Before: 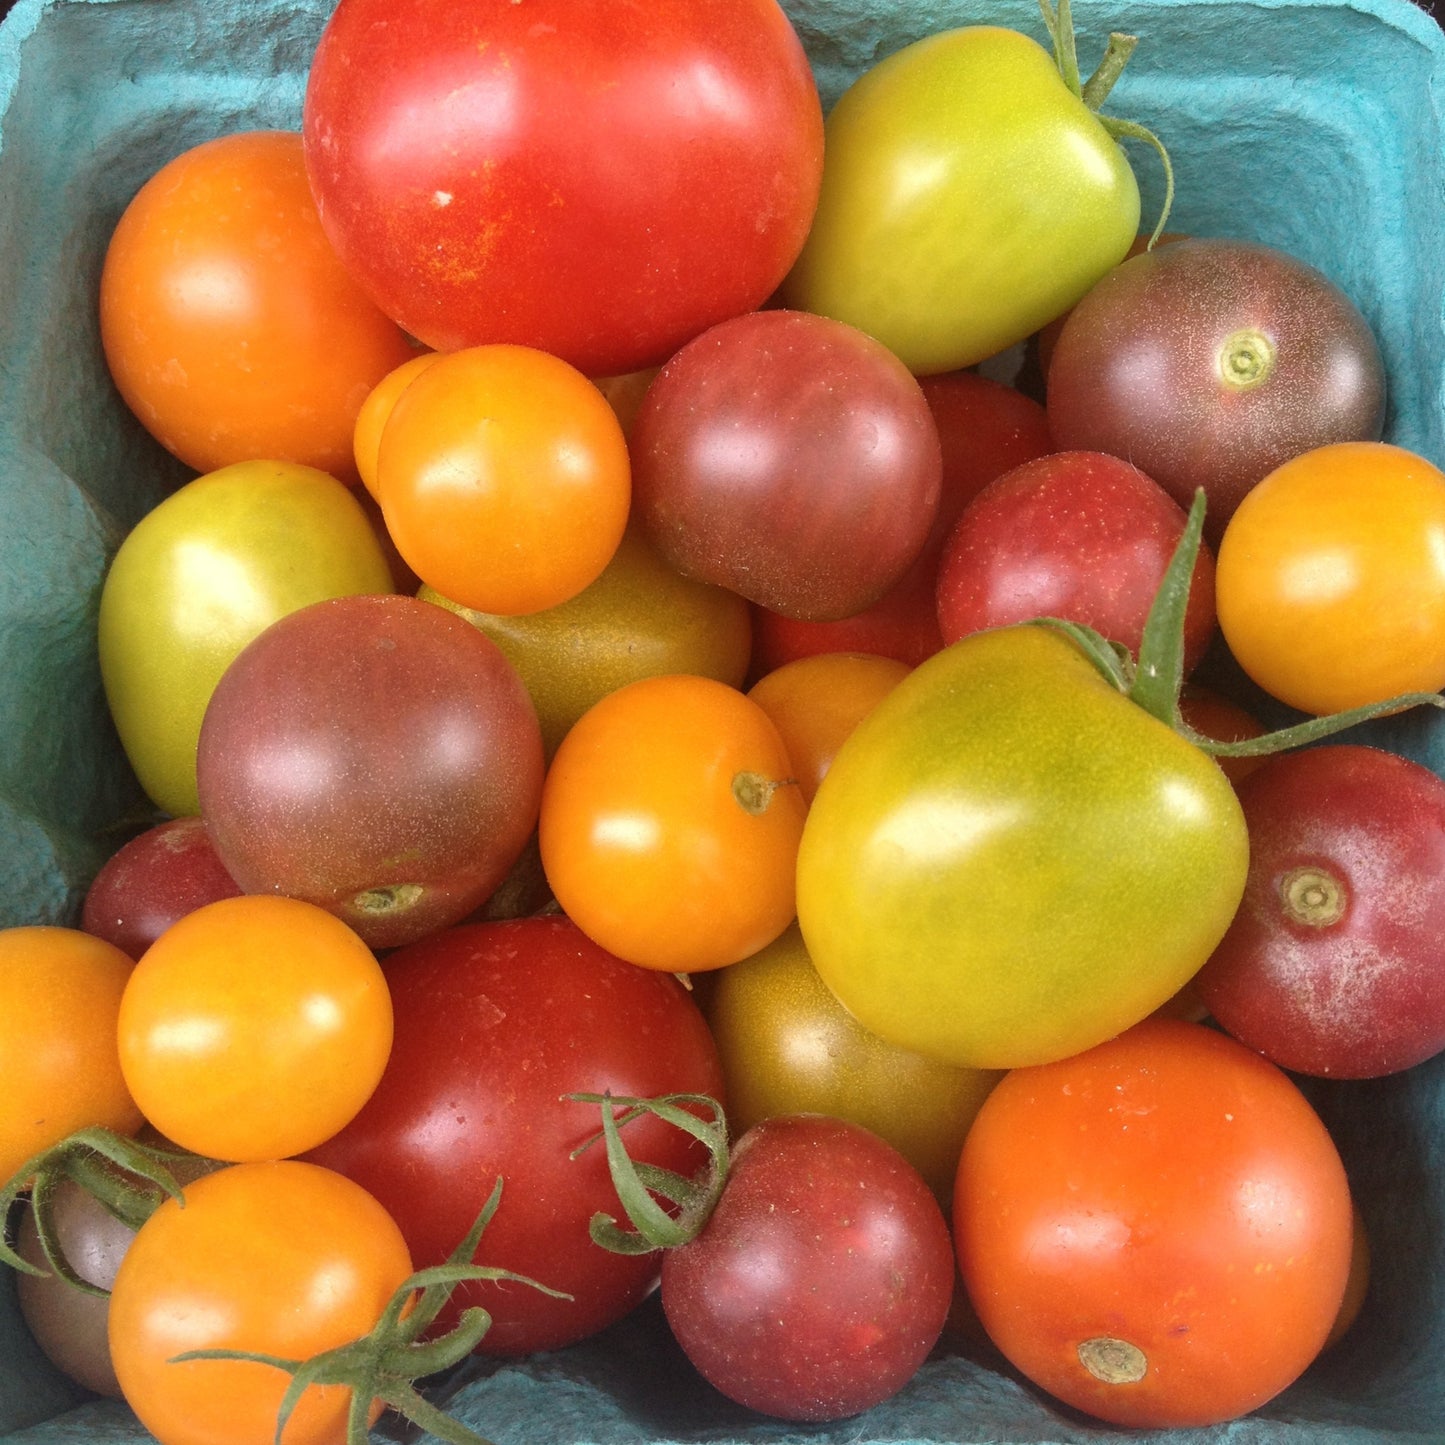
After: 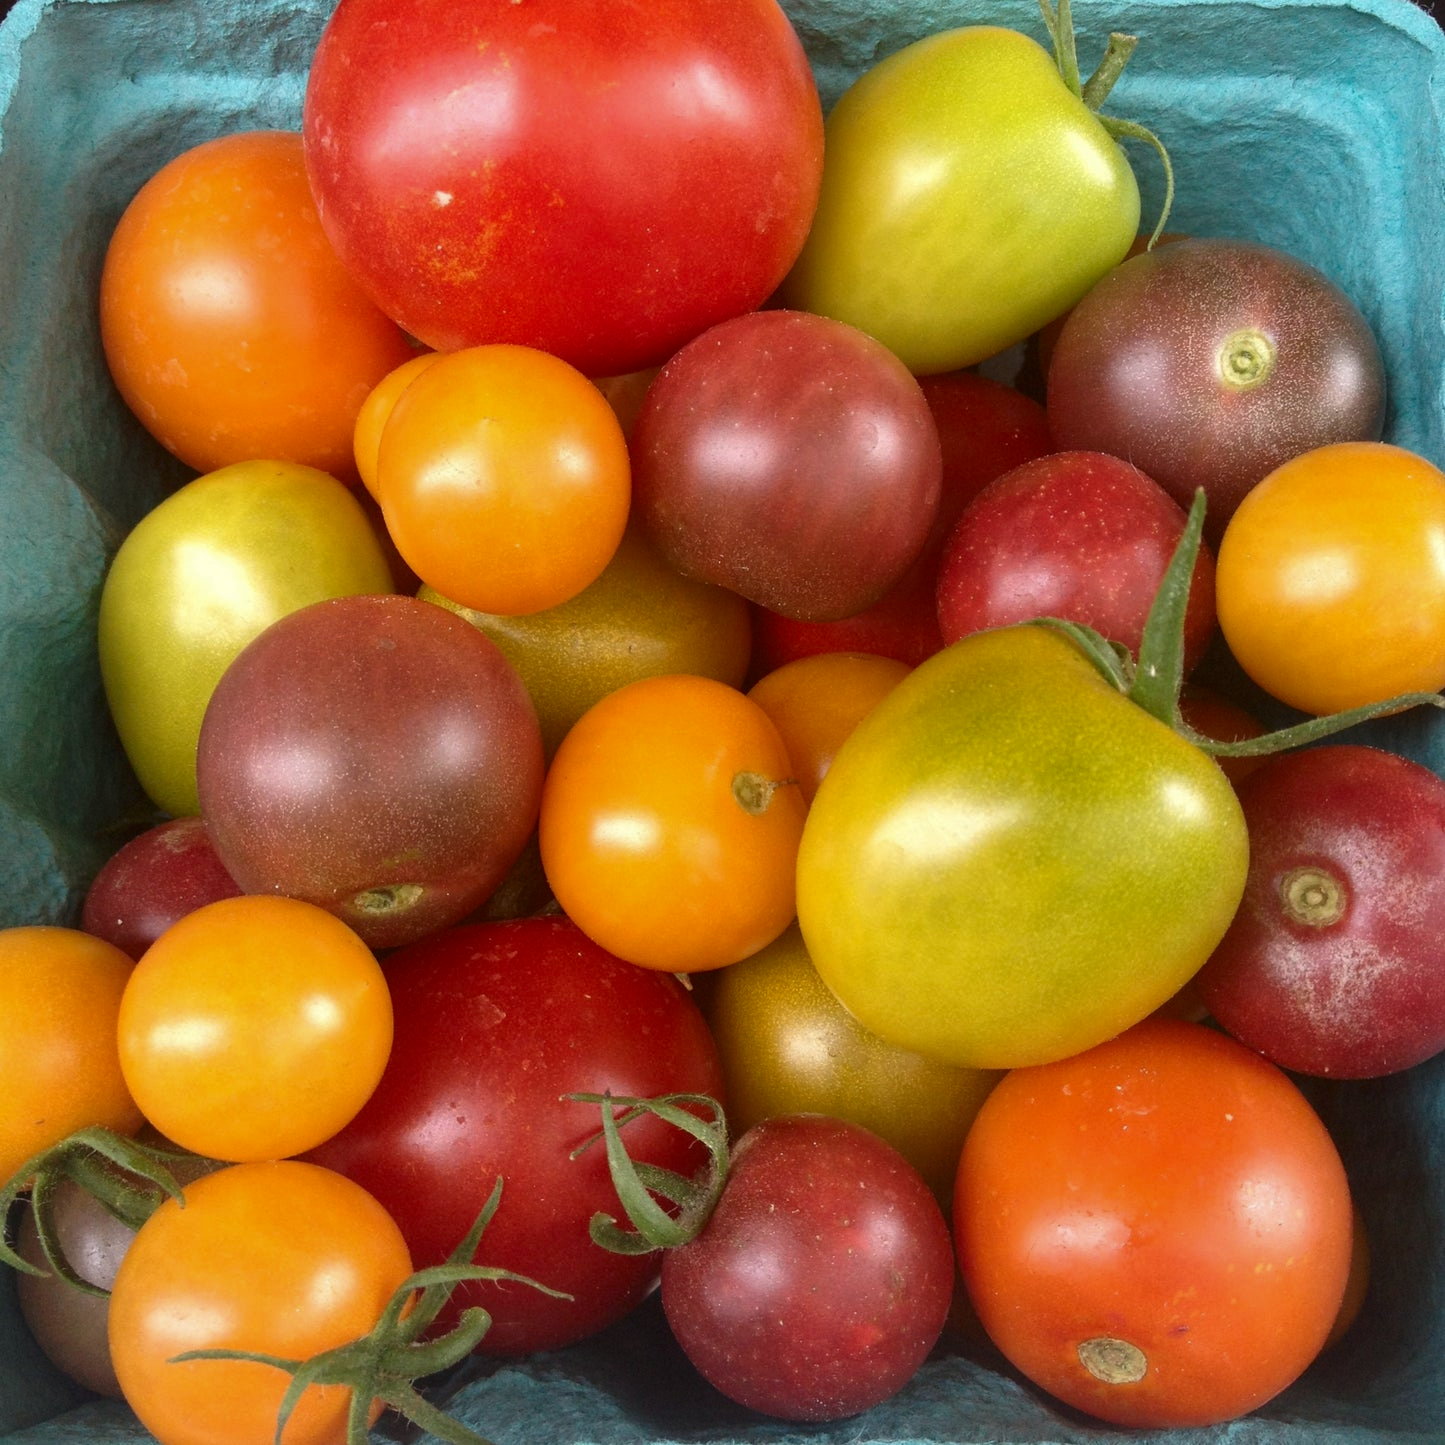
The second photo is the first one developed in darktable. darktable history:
contrast brightness saturation: brightness -0.097
